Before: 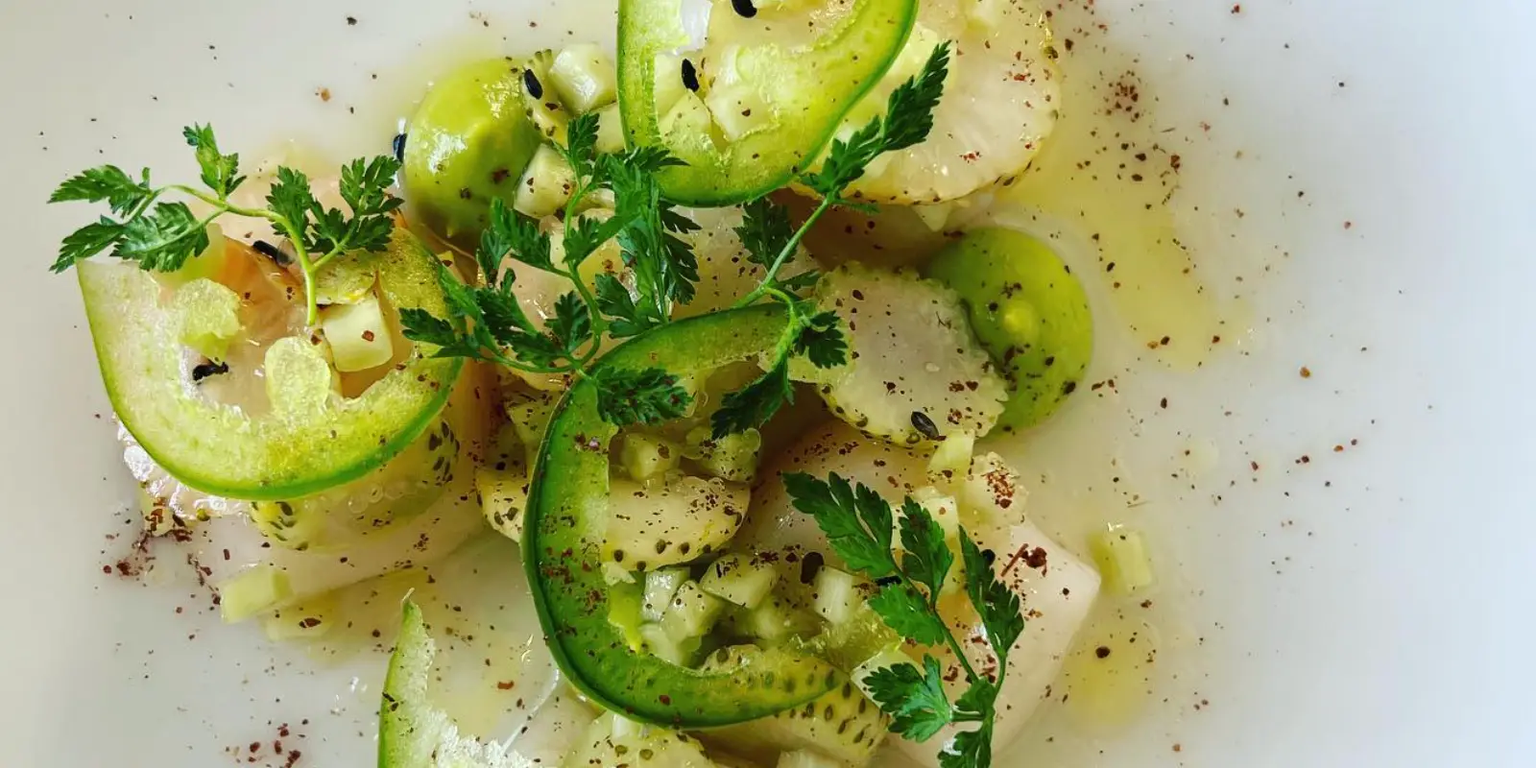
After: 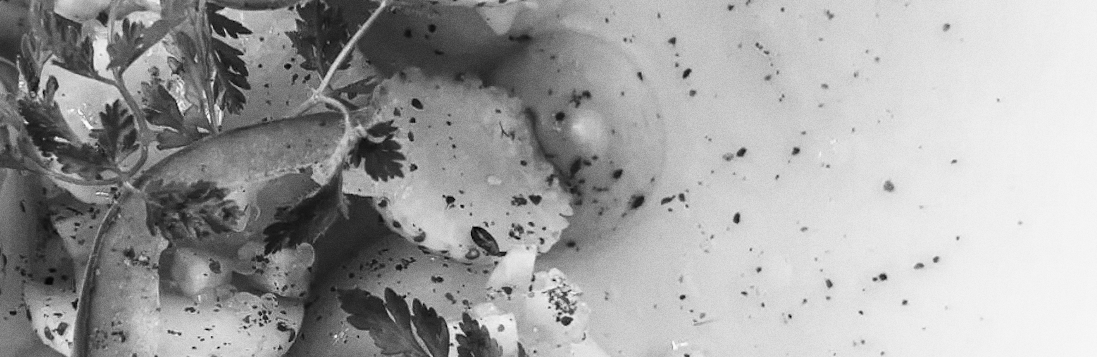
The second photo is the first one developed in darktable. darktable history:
grain: on, module defaults
monochrome: on, module defaults
rotate and perspective: rotation 0.074°, lens shift (vertical) 0.096, lens shift (horizontal) -0.041, crop left 0.043, crop right 0.952, crop top 0.024, crop bottom 0.979
crop and rotate: left 27.938%, top 27.046%, bottom 27.046%
base curve: curves: ch0 [(0, 0) (0.688, 0.865) (1, 1)], preserve colors none
